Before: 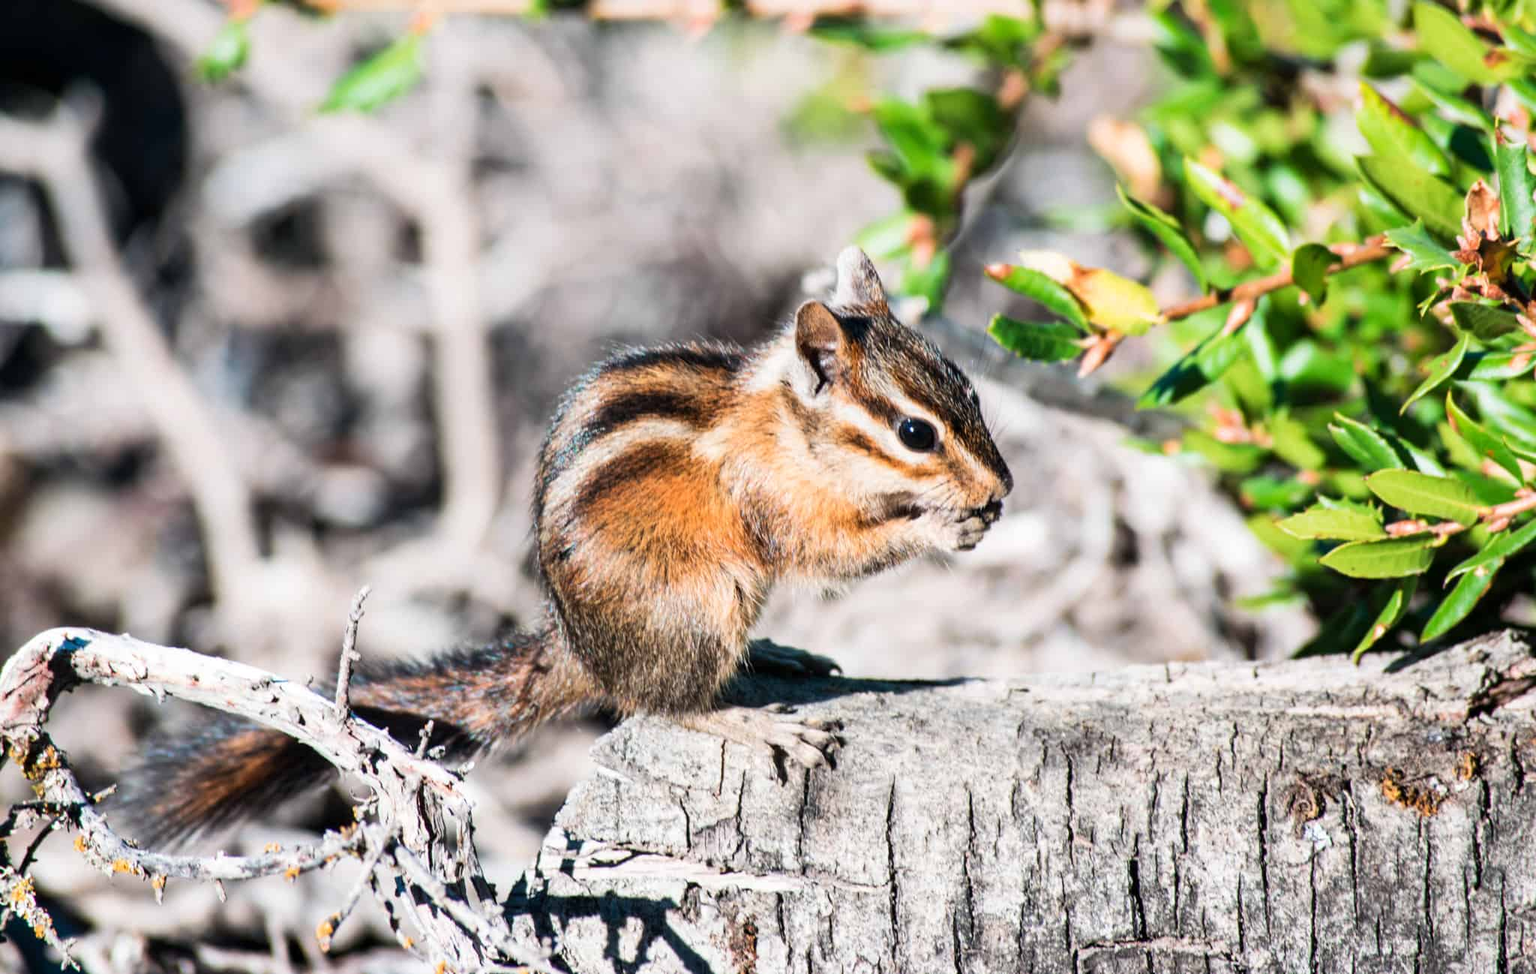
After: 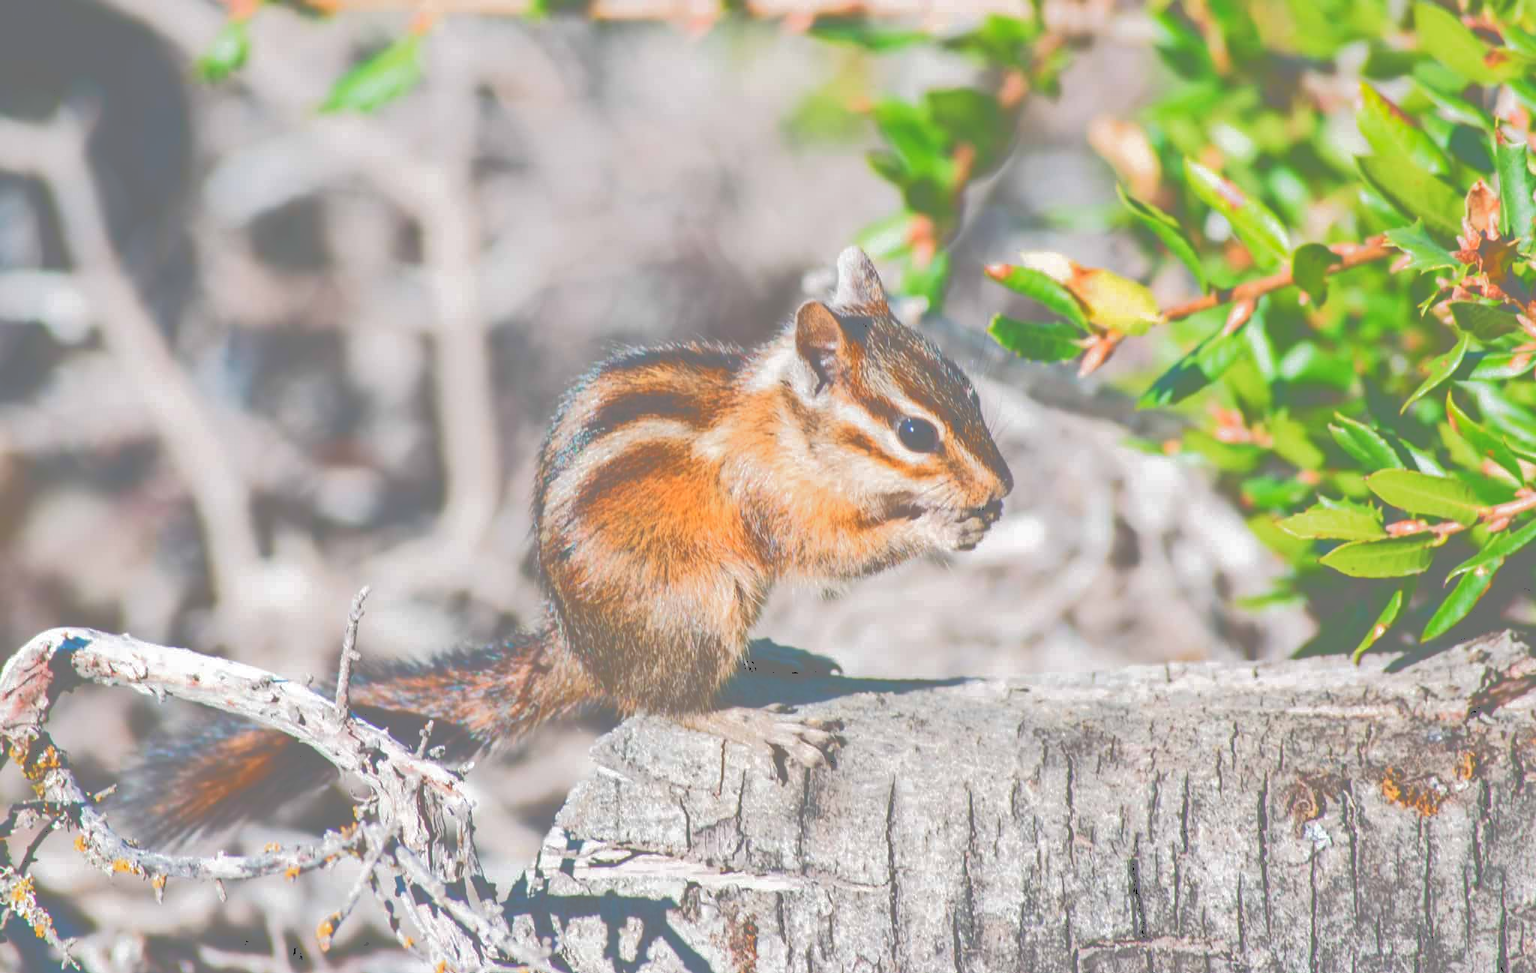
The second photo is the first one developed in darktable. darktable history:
tone curve: curves: ch0 [(0, 0) (0.003, 0.453) (0.011, 0.457) (0.025, 0.457) (0.044, 0.463) (0.069, 0.464) (0.1, 0.471) (0.136, 0.475) (0.177, 0.481) (0.224, 0.486) (0.277, 0.496) (0.335, 0.515) (0.399, 0.544) (0.468, 0.577) (0.543, 0.621) (0.623, 0.67) (0.709, 0.73) (0.801, 0.788) (0.898, 0.848) (1, 1)], color space Lab, independent channels, preserve colors none
